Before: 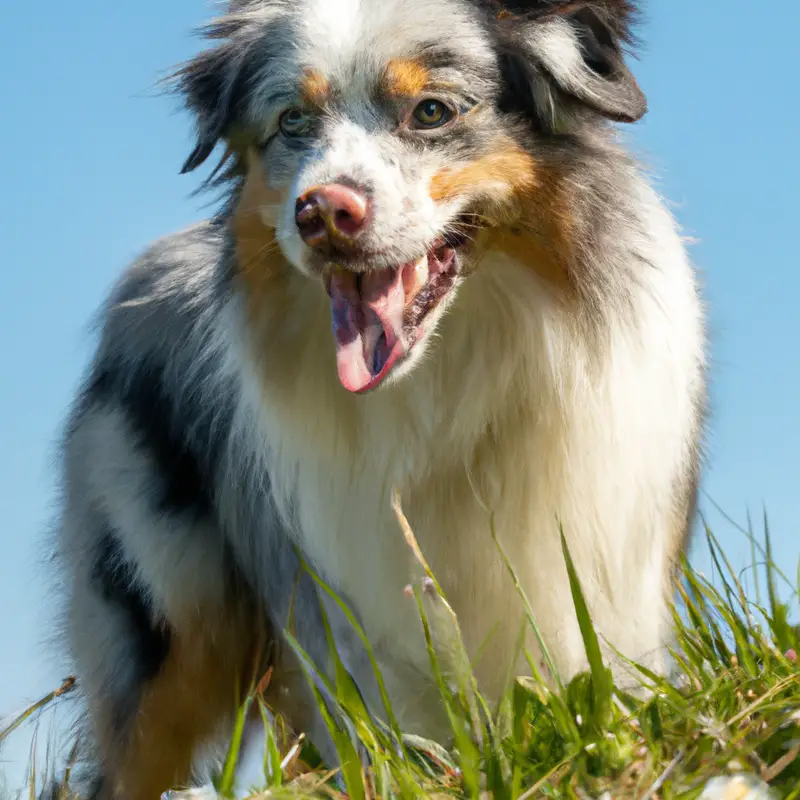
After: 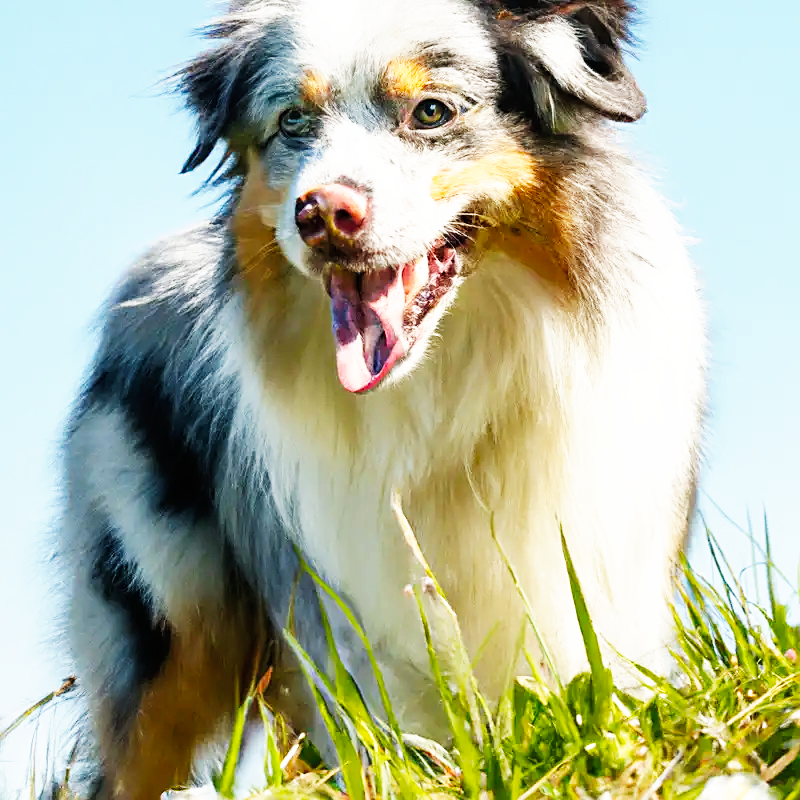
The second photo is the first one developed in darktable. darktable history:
base curve: curves: ch0 [(0, 0) (0.007, 0.004) (0.027, 0.03) (0.046, 0.07) (0.207, 0.54) (0.442, 0.872) (0.673, 0.972) (1, 1)], preserve colors none
sharpen: on, module defaults
shadows and highlights: shadows 25.65, highlights -25.5
